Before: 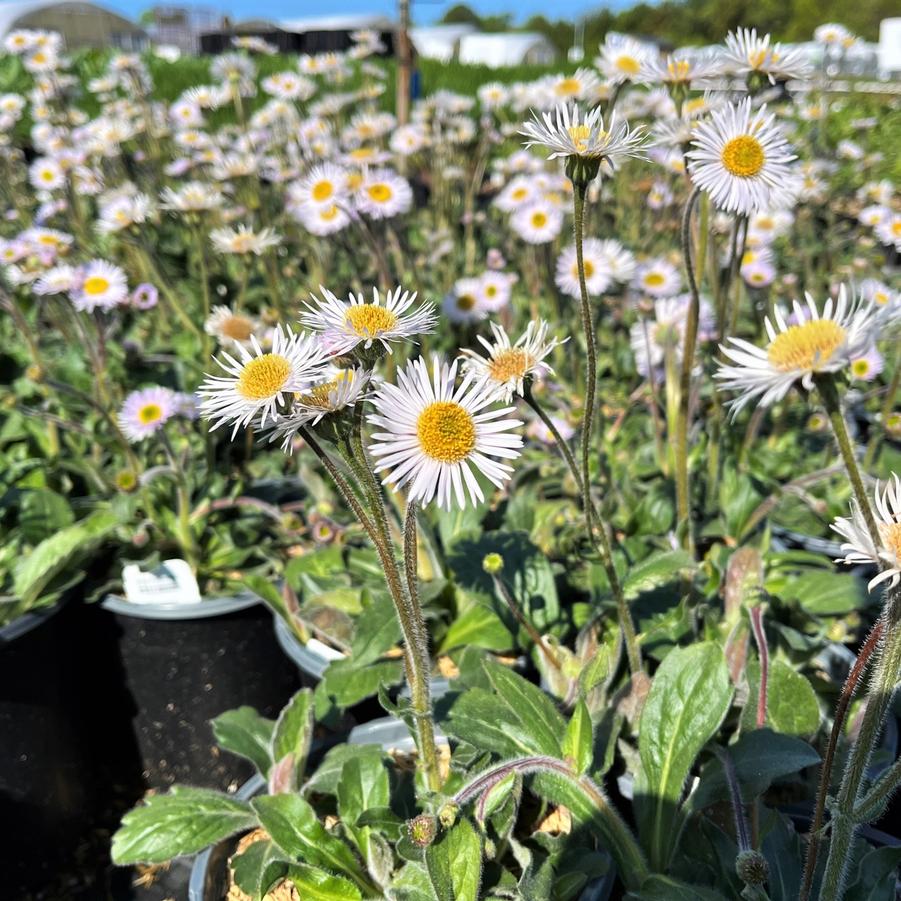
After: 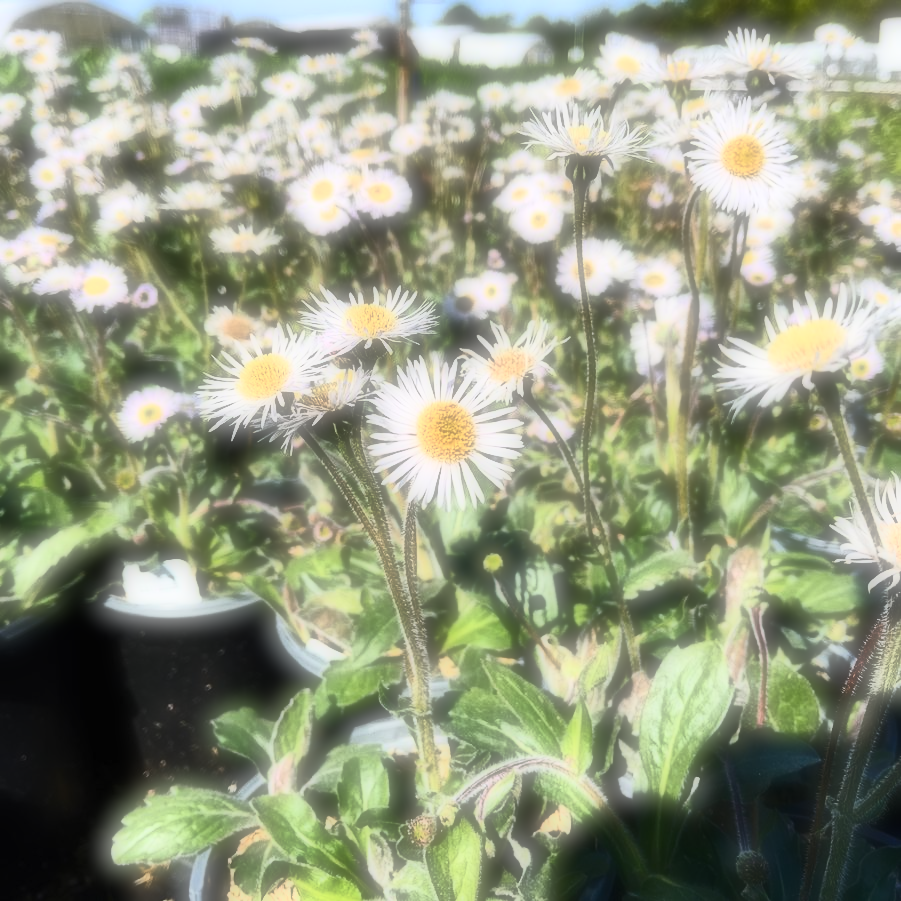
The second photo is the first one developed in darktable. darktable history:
contrast brightness saturation: contrast 0.62, brightness 0.34, saturation 0.14
color correction: highlights a* 0.003, highlights b* -0.283
color calibration: illuminant same as pipeline (D50), adaptation none (bypass)
soften: on, module defaults
exposure: exposure -0.492 EV, compensate highlight preservation false
